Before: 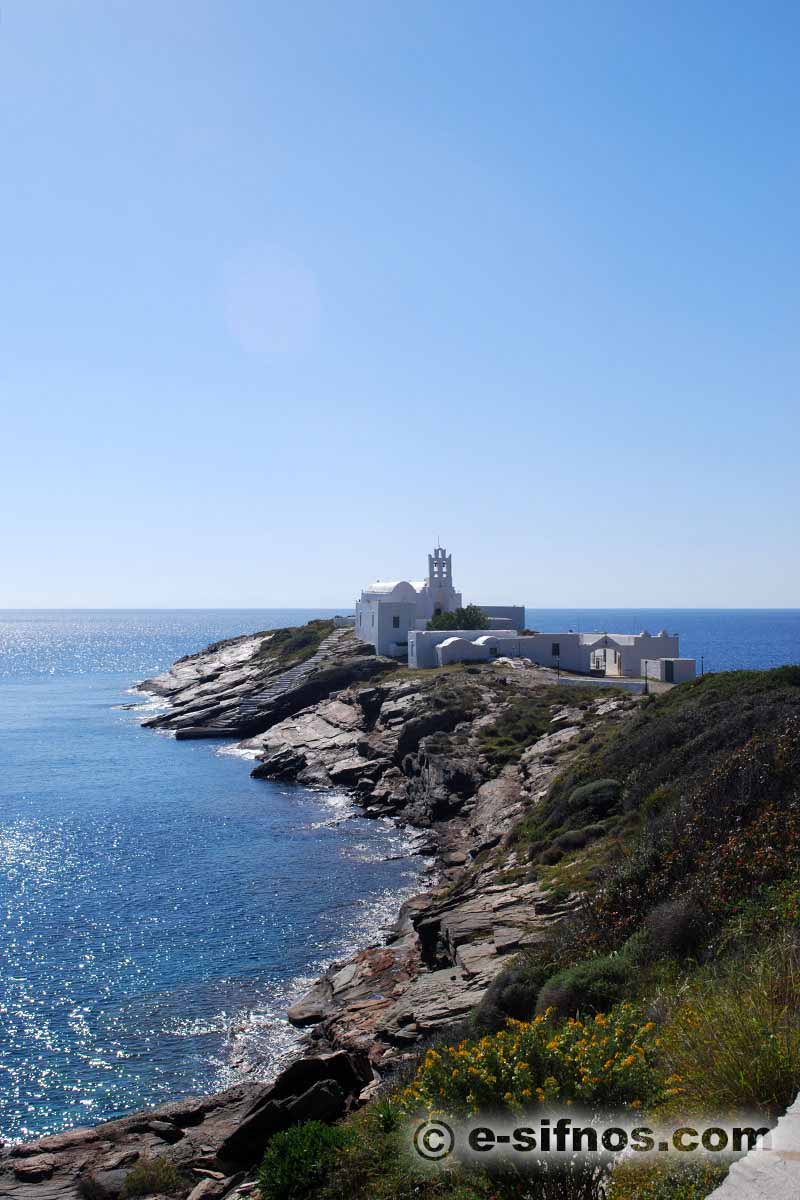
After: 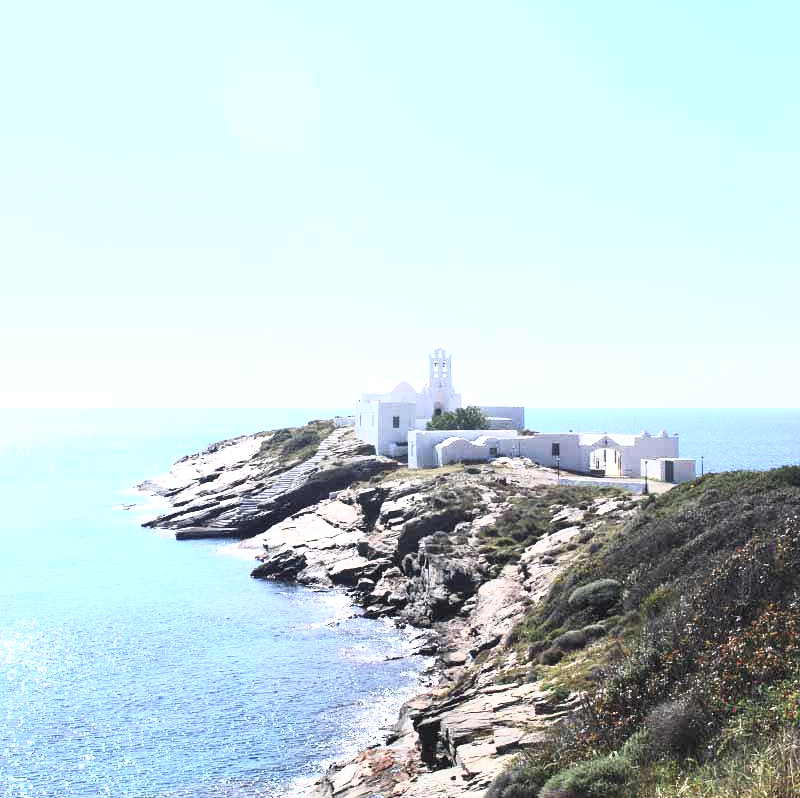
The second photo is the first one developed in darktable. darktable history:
exposure: black level correction 0, exposure 1.2 EV, compensate highlight preservation false
crop: top 16.68%, bottom 16.778%
contrast brightness saturation: contrast 0.422, brightness 0.55, saturation -0.198
